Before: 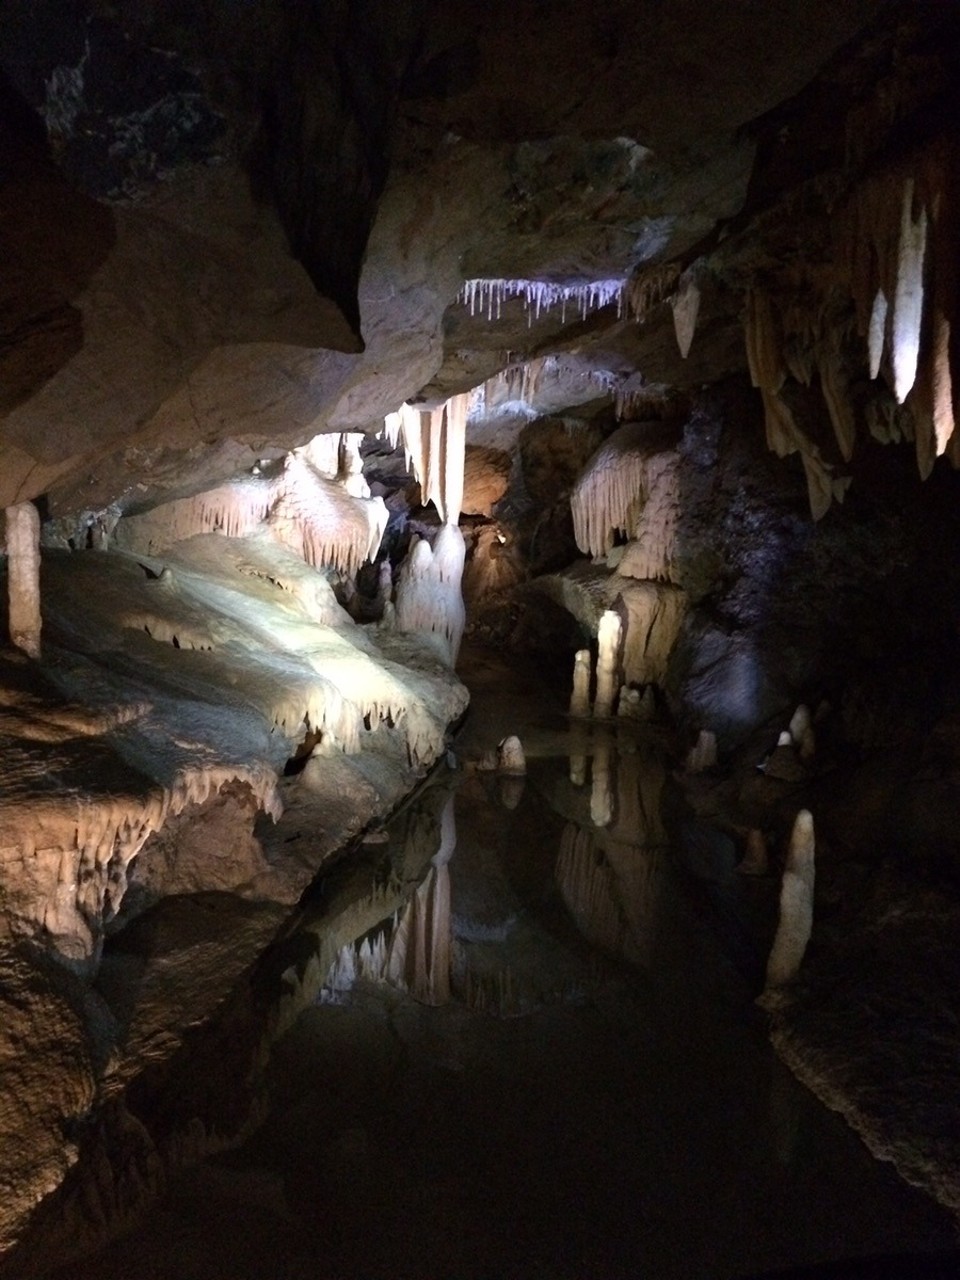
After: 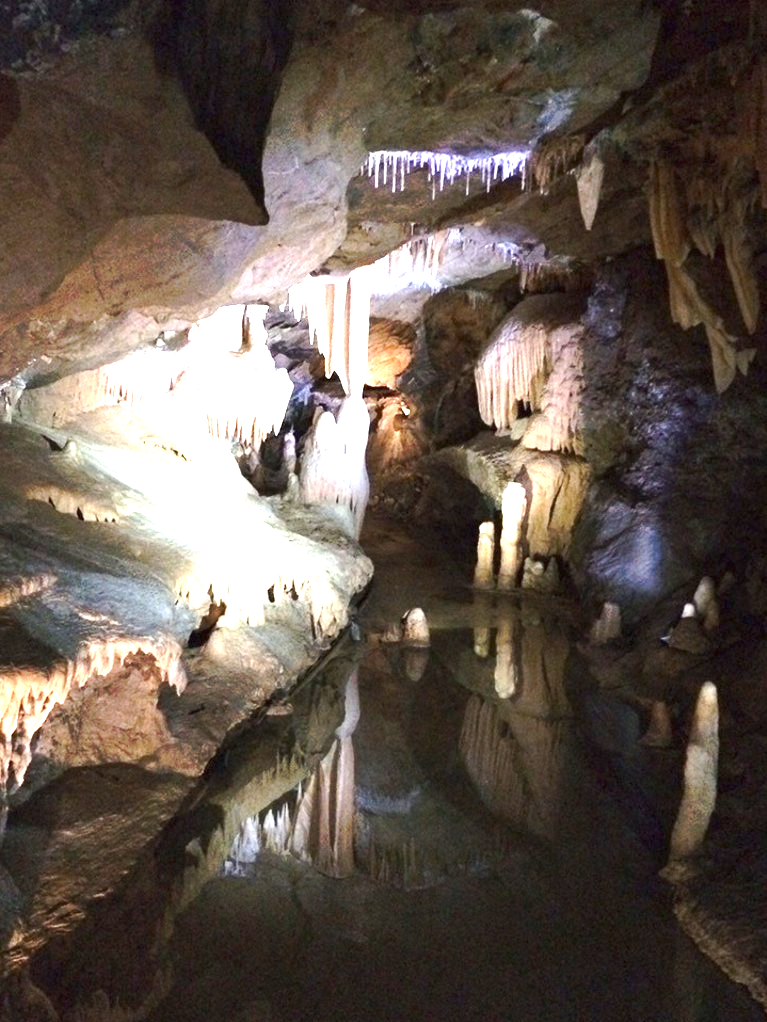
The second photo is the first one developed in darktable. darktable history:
exposure: black level correction 0, exposure 1.975 EV, compensate exposure bias true, compensate highlight preservation false
tone curve: curves: ch0 [(0, 0) (0.003, 0.003) (0.011, 0.011) (0.025, 0.024) (0.044, 0.042) (0.069, 0.066) (0.1, 0.095) (0.136, 0.129) (0.177, 0.169) (0.224, 0.214) (0.277, 0.264) (0.335, 0.319) (0.399, 0.38) (0.468, 0.446) (0.543, 0.558) (0.623, 0.636) (0.709, 0.719) (0.801, 0.807) (0.898, 0.901) (1, 1)], preserve colors none
crop and rotate: left 10.071%, top 10.071%, right 10.02%, bottom 10.02%
